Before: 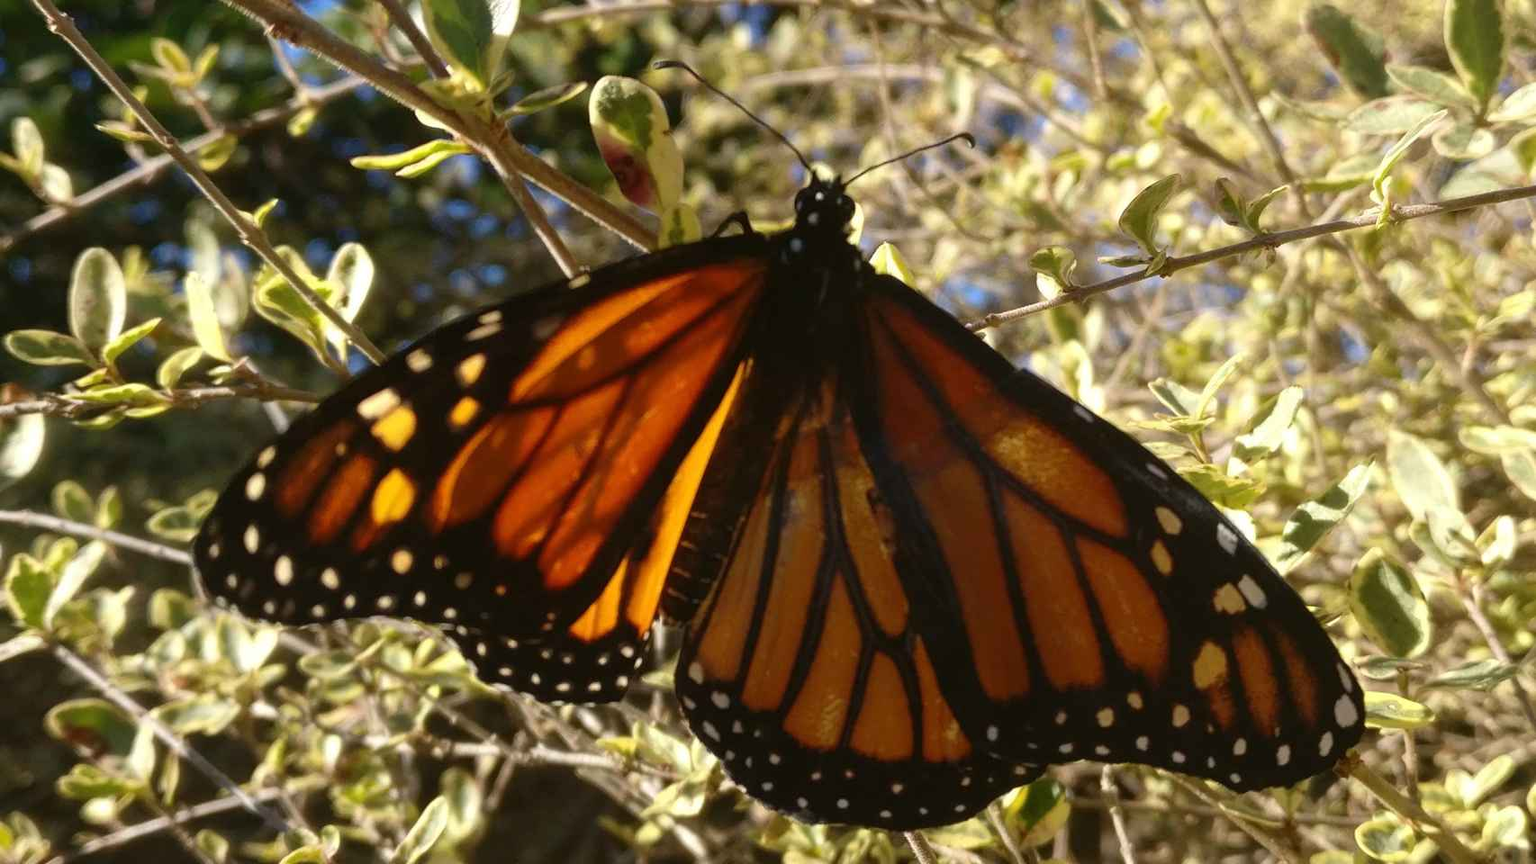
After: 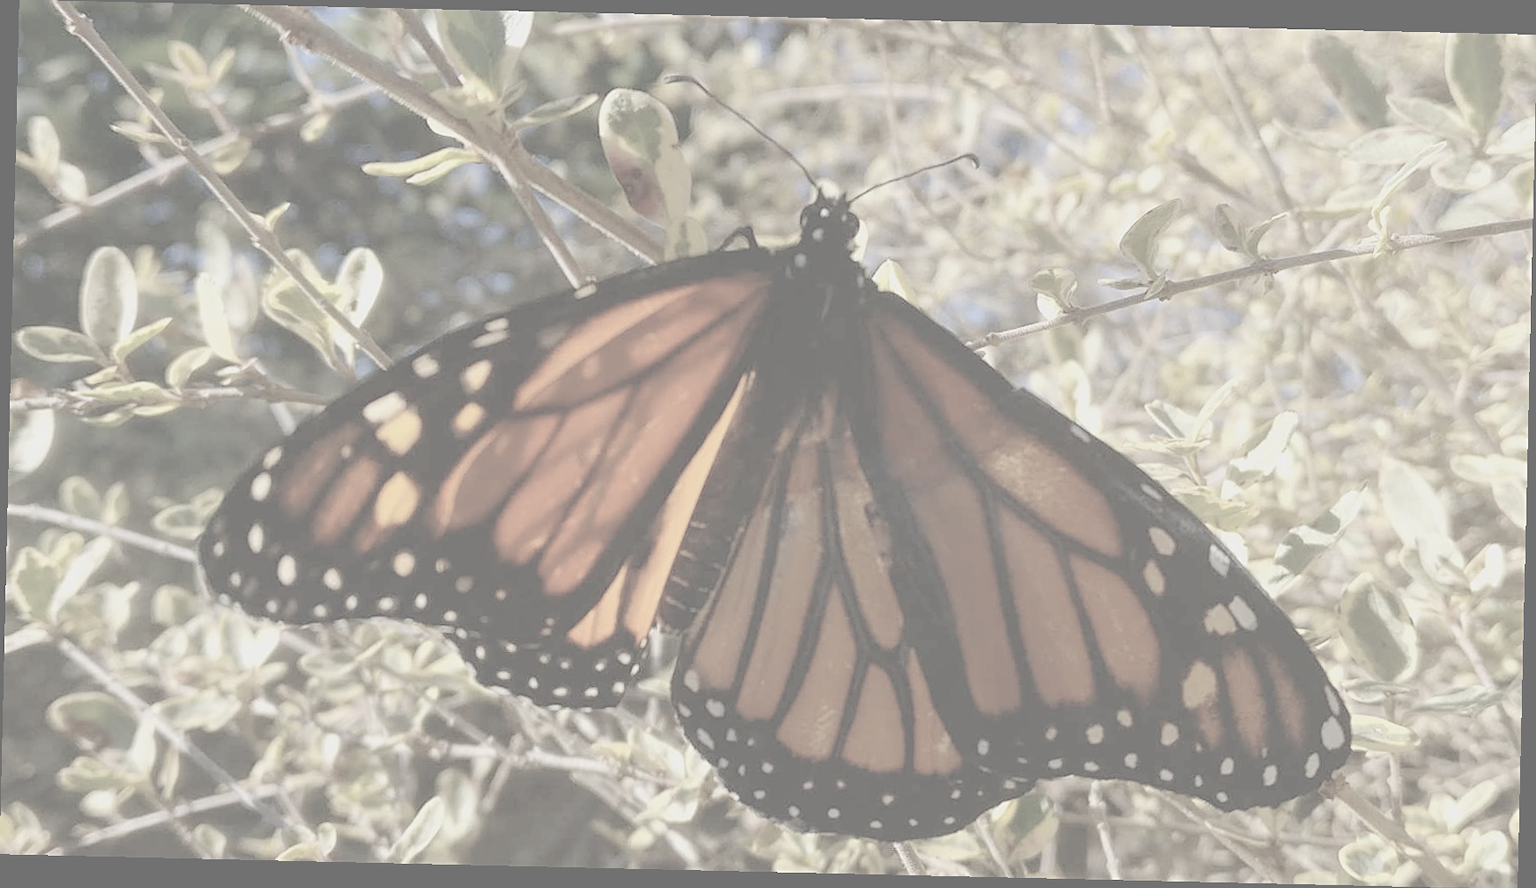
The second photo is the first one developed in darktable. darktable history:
sharpen: on, module defaults
crop and rotate: angle -1.33°
contrast brightness saturation: contrast -0.305, brightness 0.769, saturation -0.778
